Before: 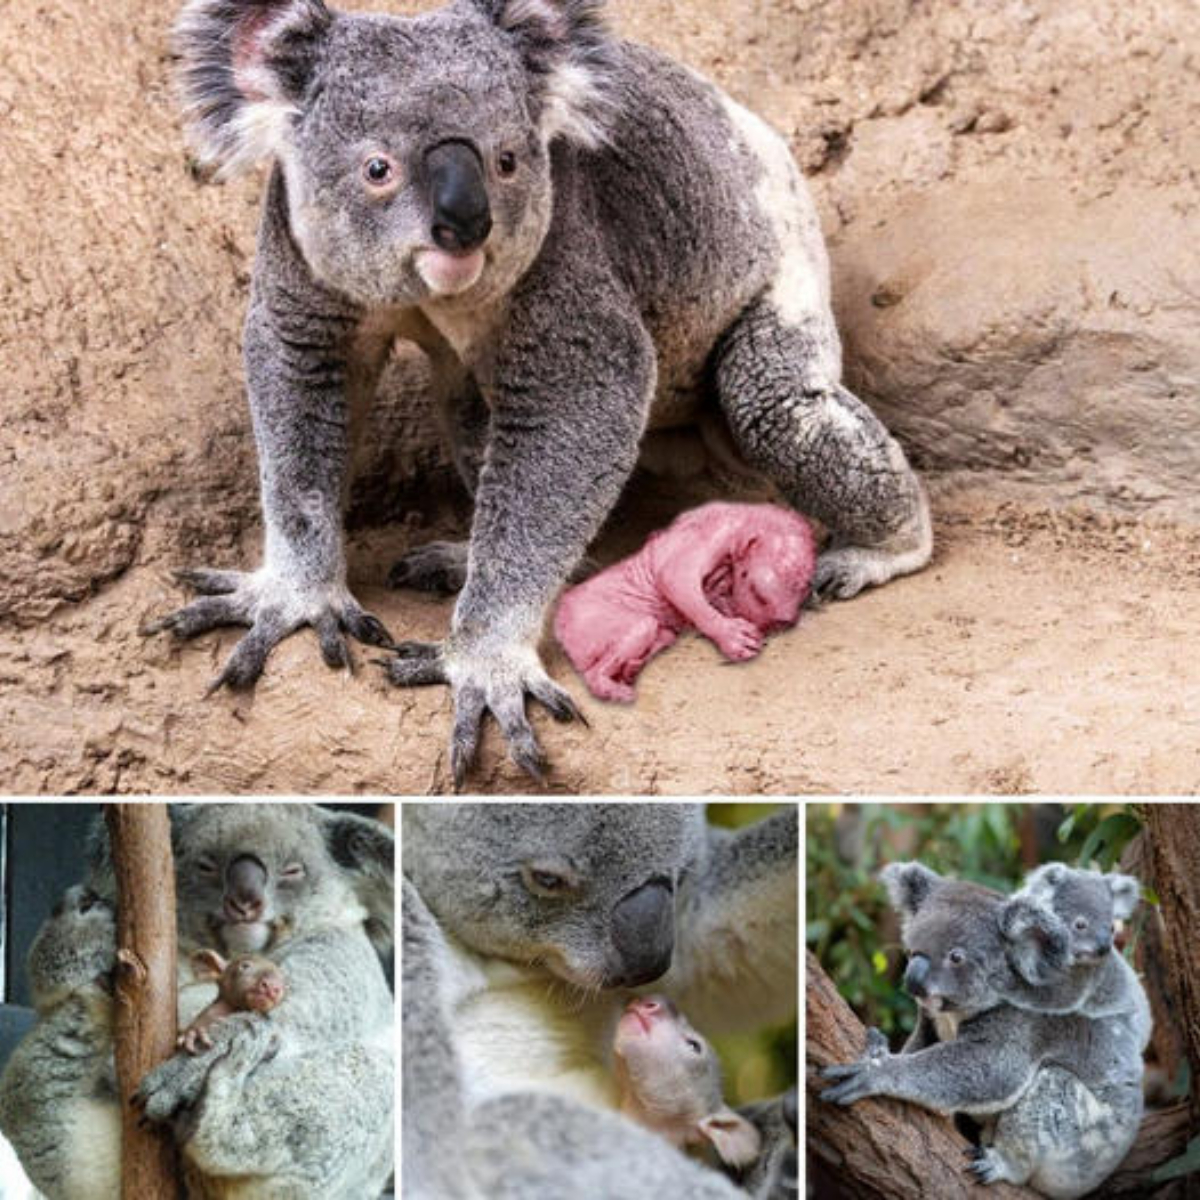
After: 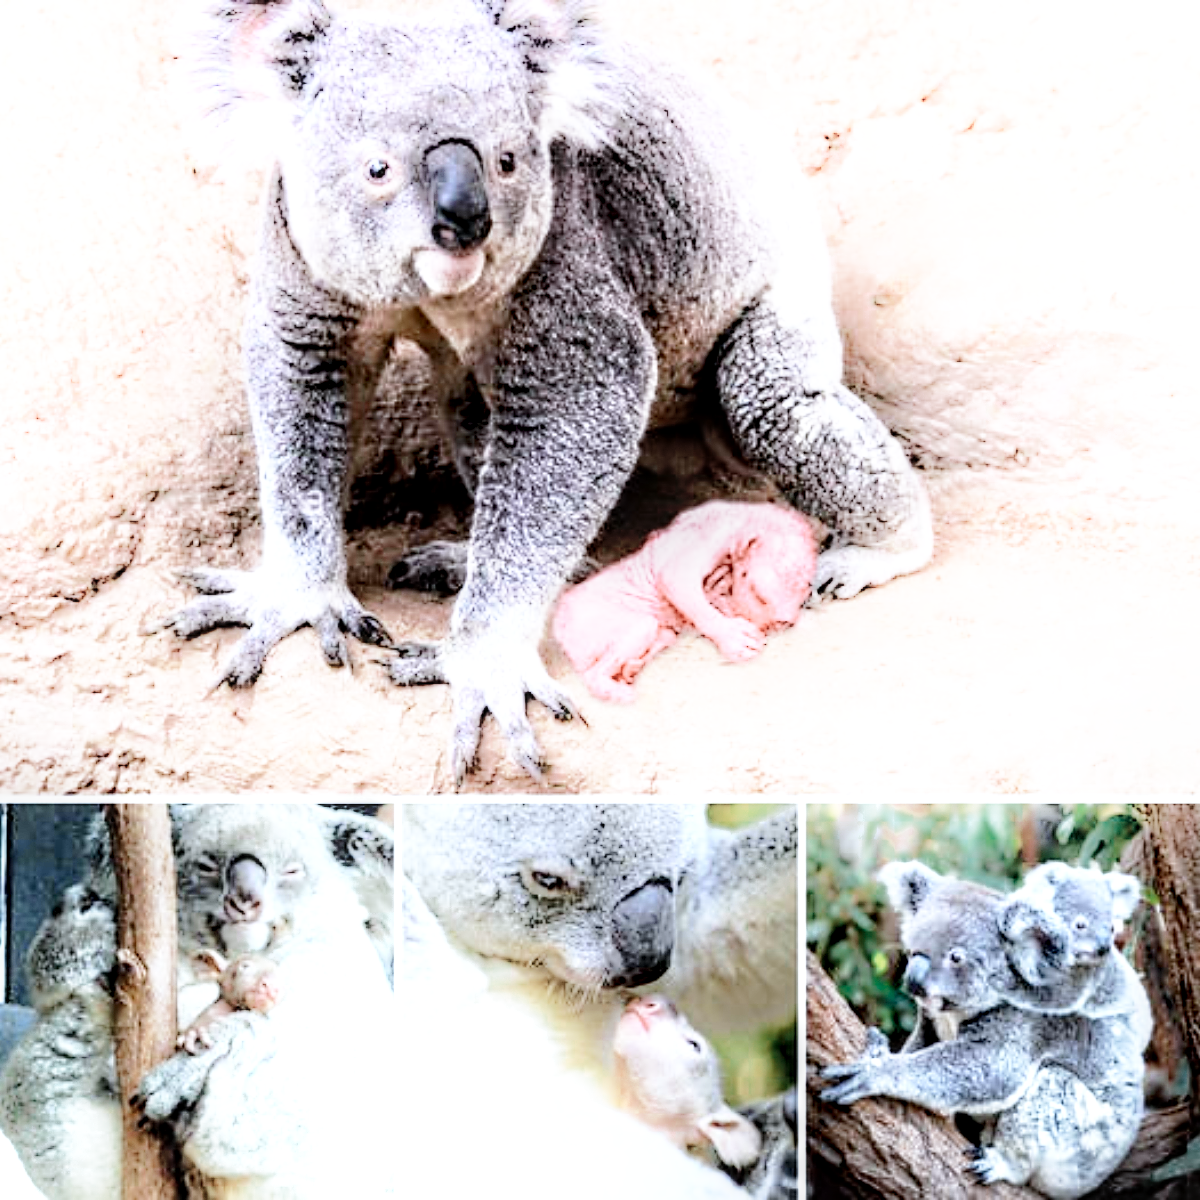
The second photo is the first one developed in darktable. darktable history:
color calibration: x 0.37, y 0.382, temperature 4313.32 K
shadows and highlights: shadows -21.3, highlights 100, soften with gaussian
local contrast: highlights 40%, shadows 60%, detail 136%, midtone range 0.514
color zones: curves: ch0 [(0, 0.5) (0.125, 0.4) (0.25, 0.5) (0.375, 0.4) (0.5, 0.4) (0.625, 0.6) (0.75, 0.6) (0.875, 0.5)]; ch1 [(0, 0.35) (0.125, 0.45) (0.25, 0.35) (0.375, 0.35) (0.5, 0.35) (0.625, 0.35) (0.75, 0.45) (0.875, 0.35)]; ch2 [(0, 0.6) (0.125, 0.5) (0.25, 0.5) (0.375, 0.6) (0.5, 0.6) (0.625, 0.5) (0.75, 0.5) (0.875, 0.5)]
tone equalizer: on, module defaults
base curve: curves: ch0 [(0, 0) (0.012, 0.01) (0.073, 0.168) (0.31, 0.711) (0.645, 0.957) (1, 1)], preserve colors none
sharpen: radius 1.864, amount 0.398, threshold 1.271
